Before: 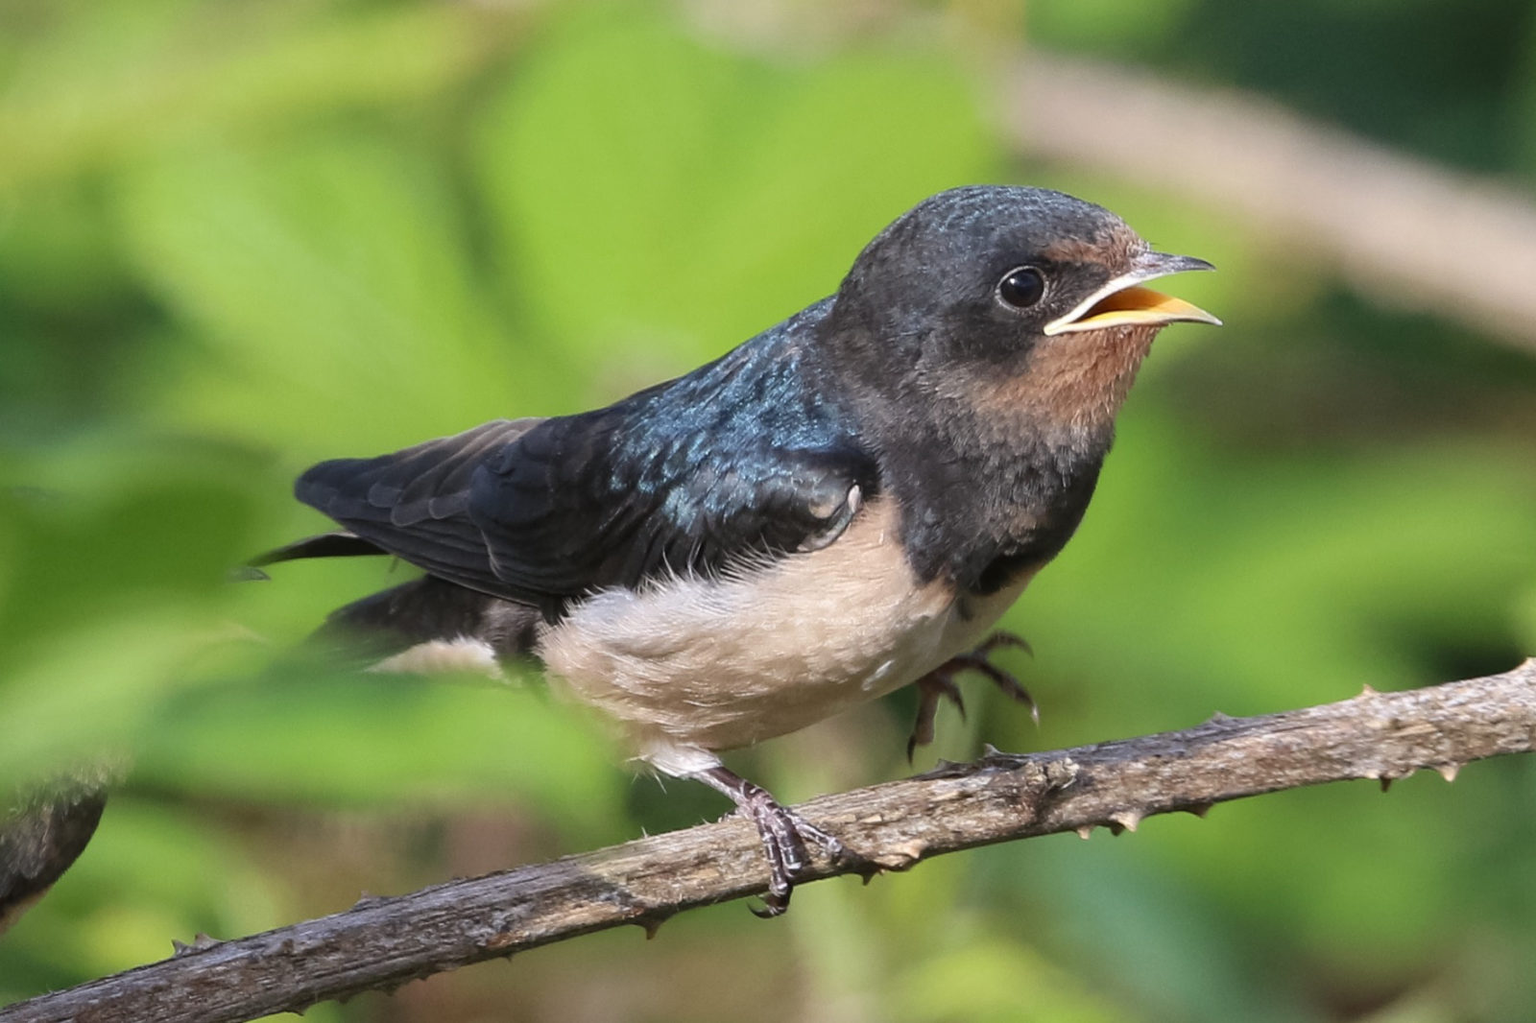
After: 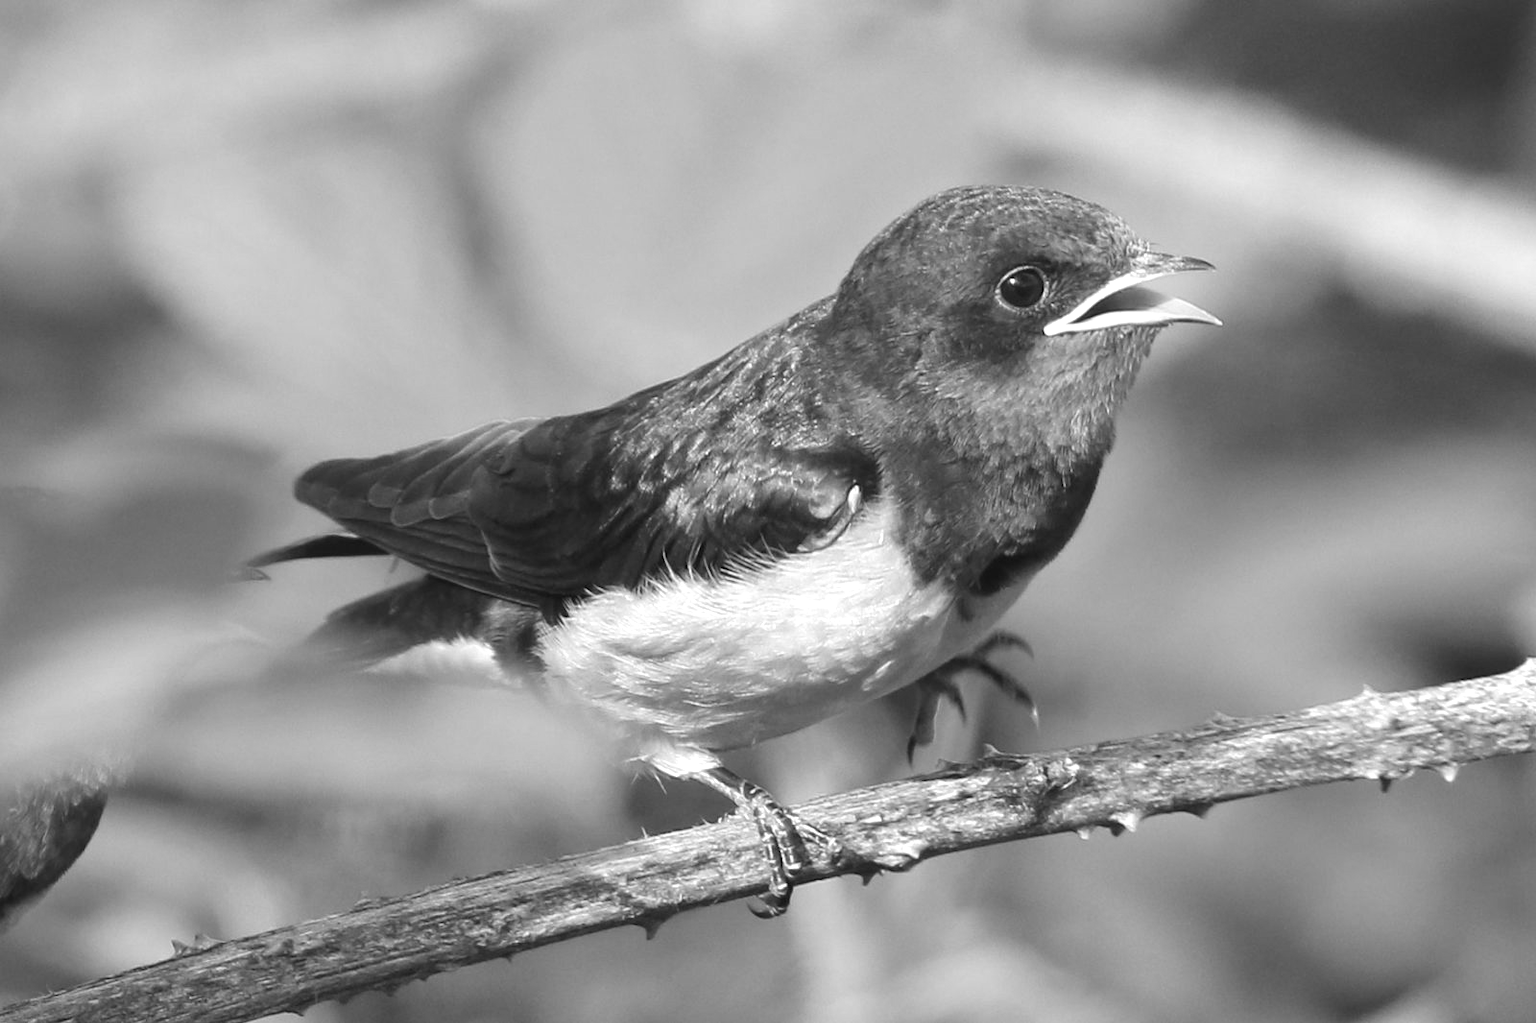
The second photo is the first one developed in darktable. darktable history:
exposure: black level correction 0, exposure 0.7 EV, compensate exposure bias true, compensate highlight preservation false
monochrome: a 14.95, b -89.96
